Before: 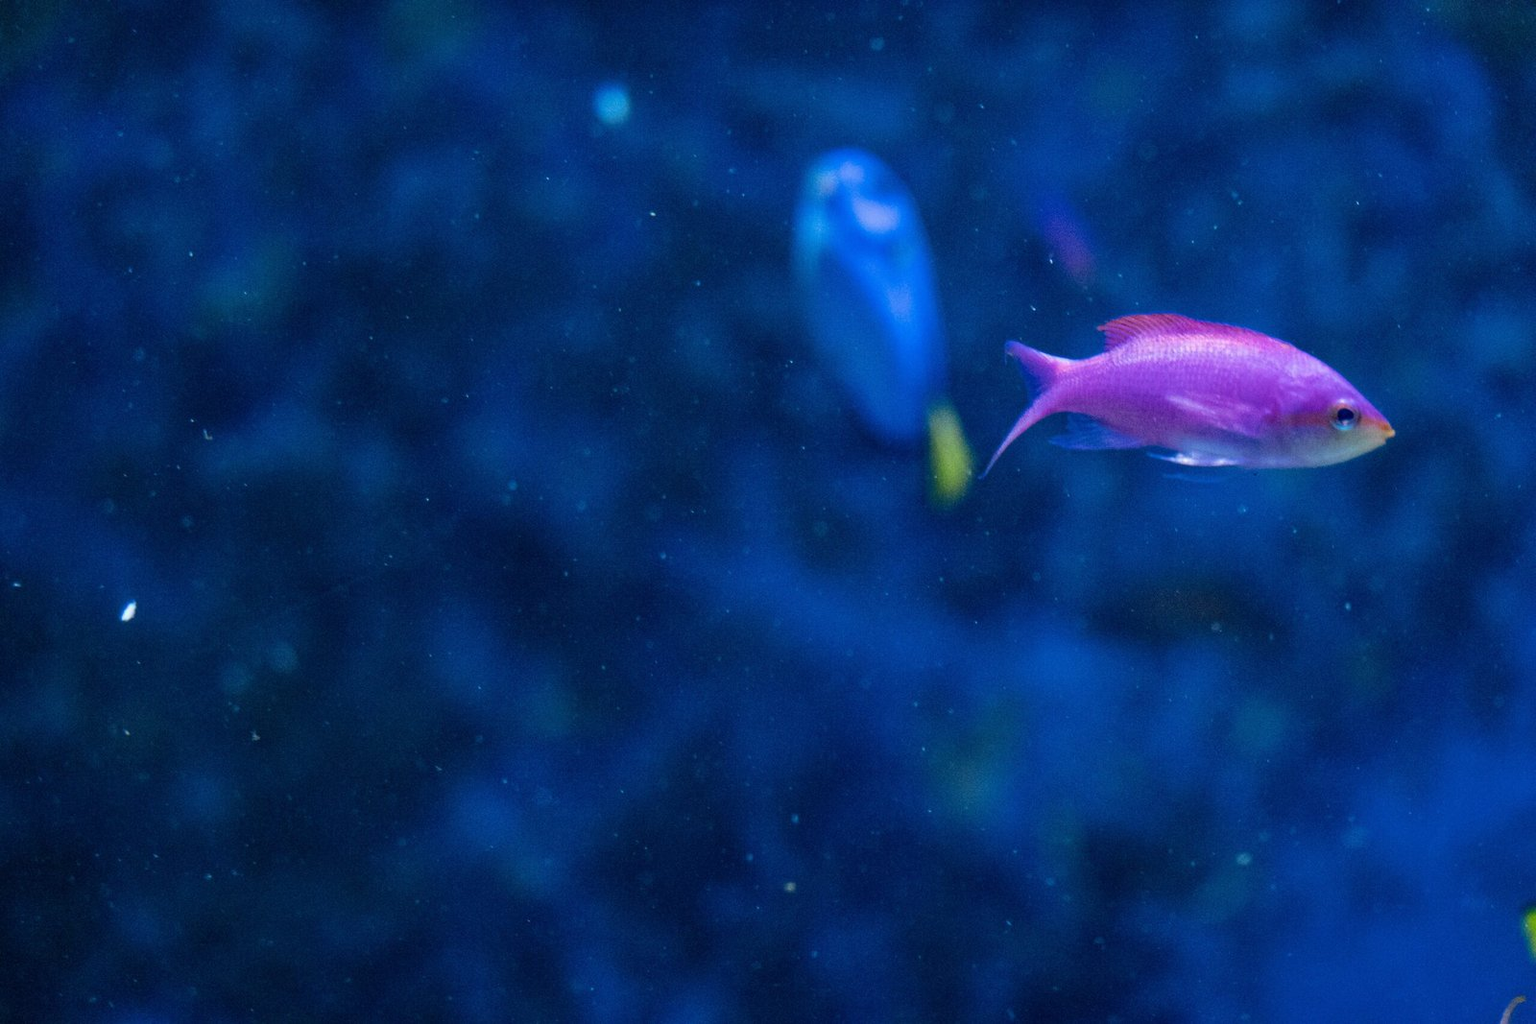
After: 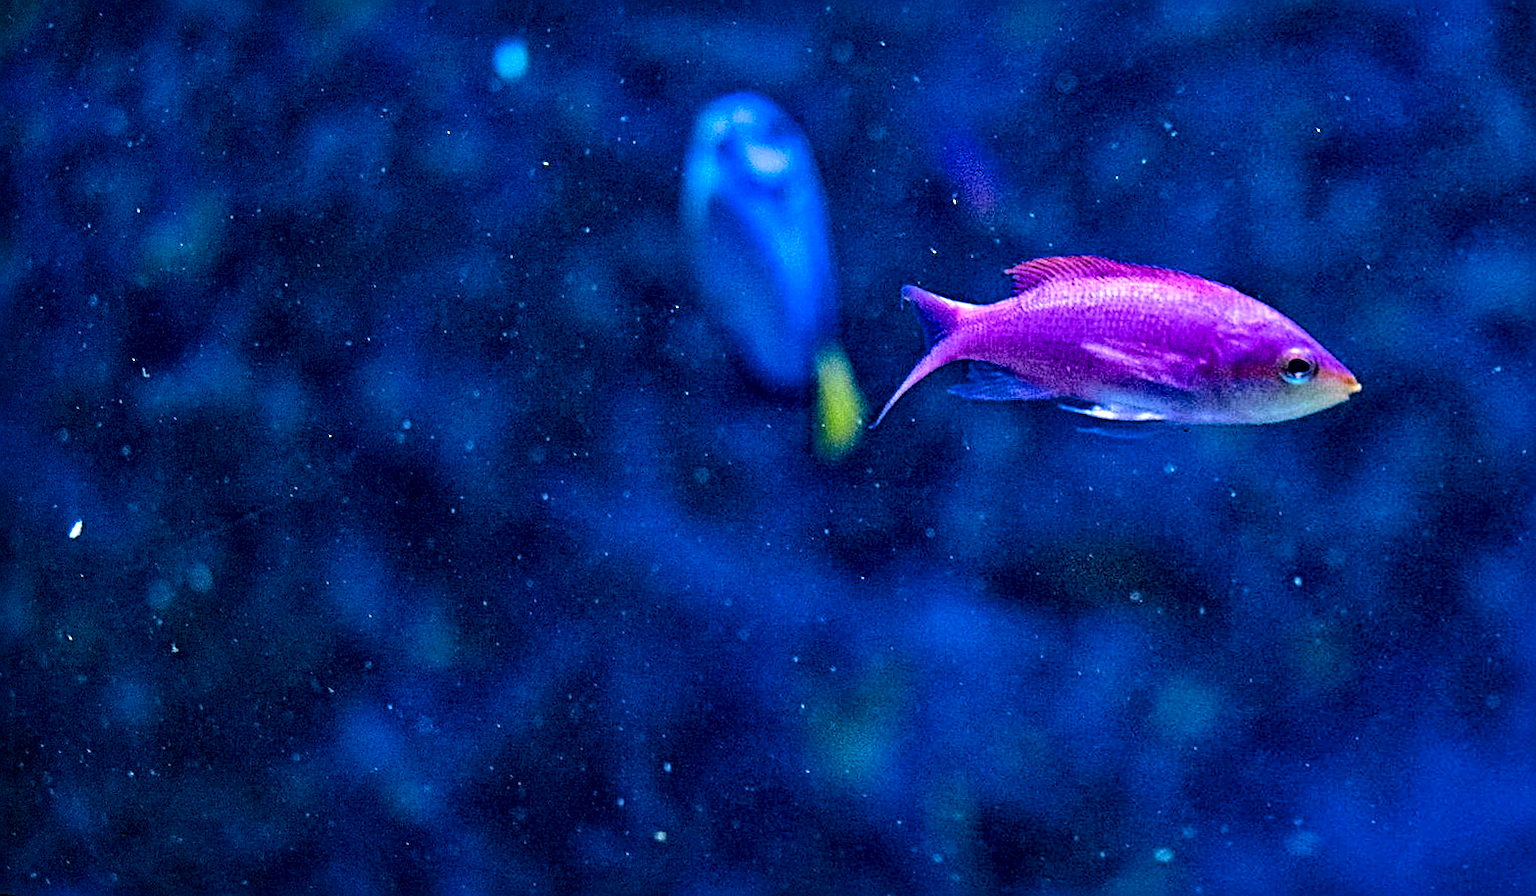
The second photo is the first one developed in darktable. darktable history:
local contrast: mode bilateral grid, contrast 20, coarseness 50, detail 150%, midtone range 0.2
sharpen: radius 2.676, amount 0.669
contrast equalizer: octaves 7, y [[0.5, 0.542, 0.583, 0.625, 0.667, 0.708], [0.5 ×6], [0.5 ×6], [0 ×6], [0 ×6]]
color balance rgb: perceptual saturation grading › global saturation 40%, global vibrance 15%
rotate and perspective: rotation 1.69°, lens shift (vertical) -0.023, lens shift (horizontal) -0.291, crop left 0.025, crop right 0.988, crop top 0.092, crop bottom 0.842
